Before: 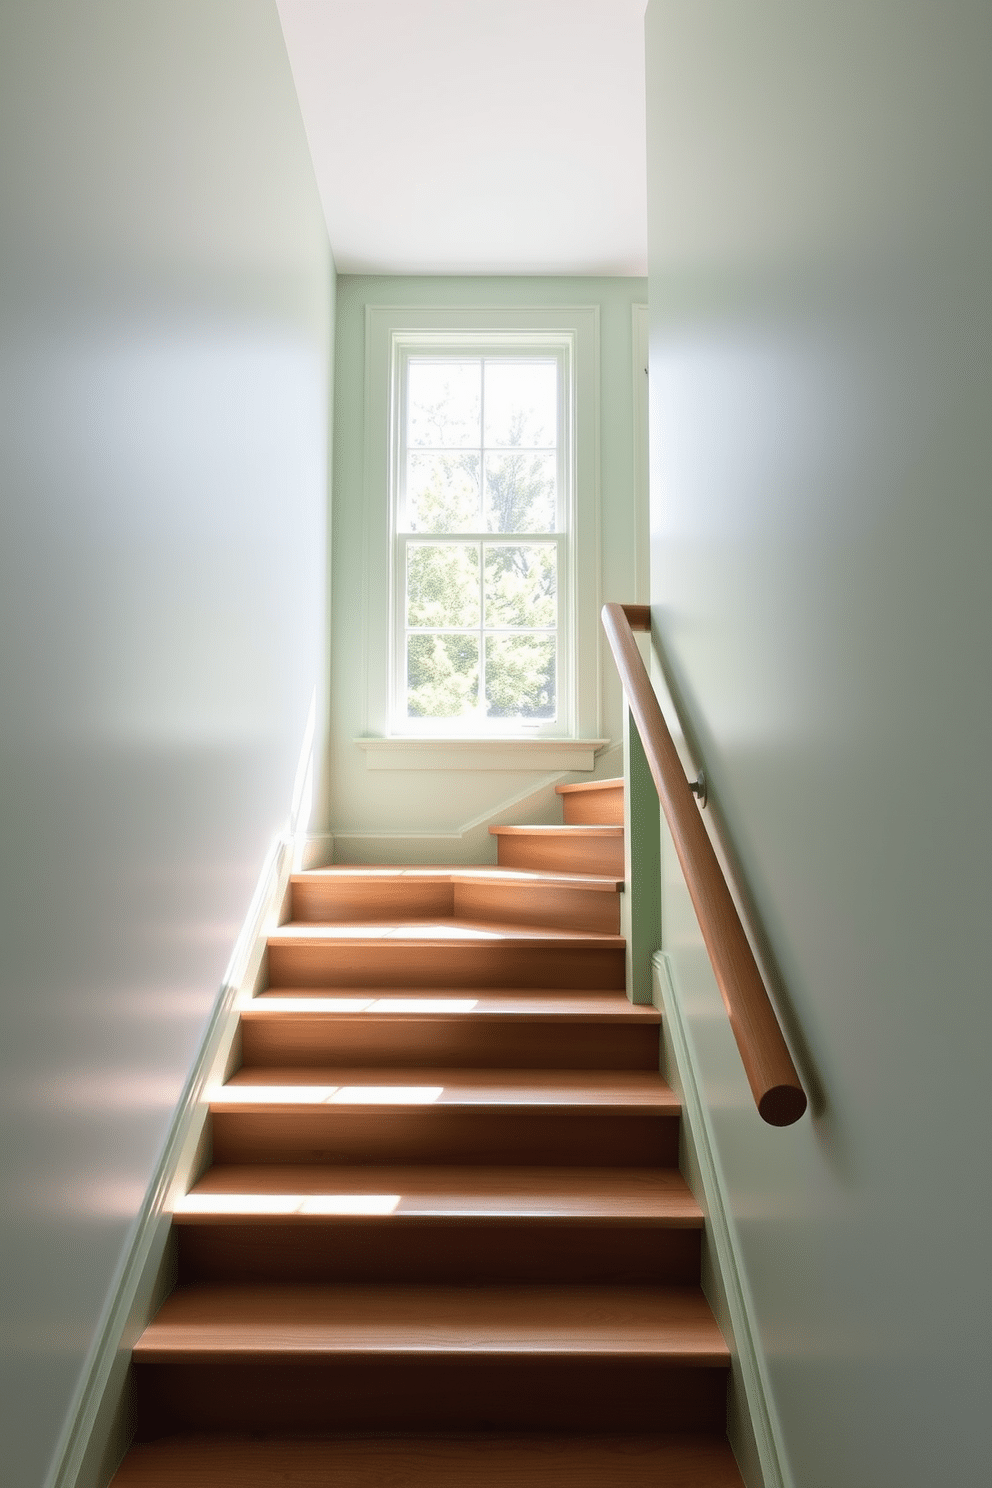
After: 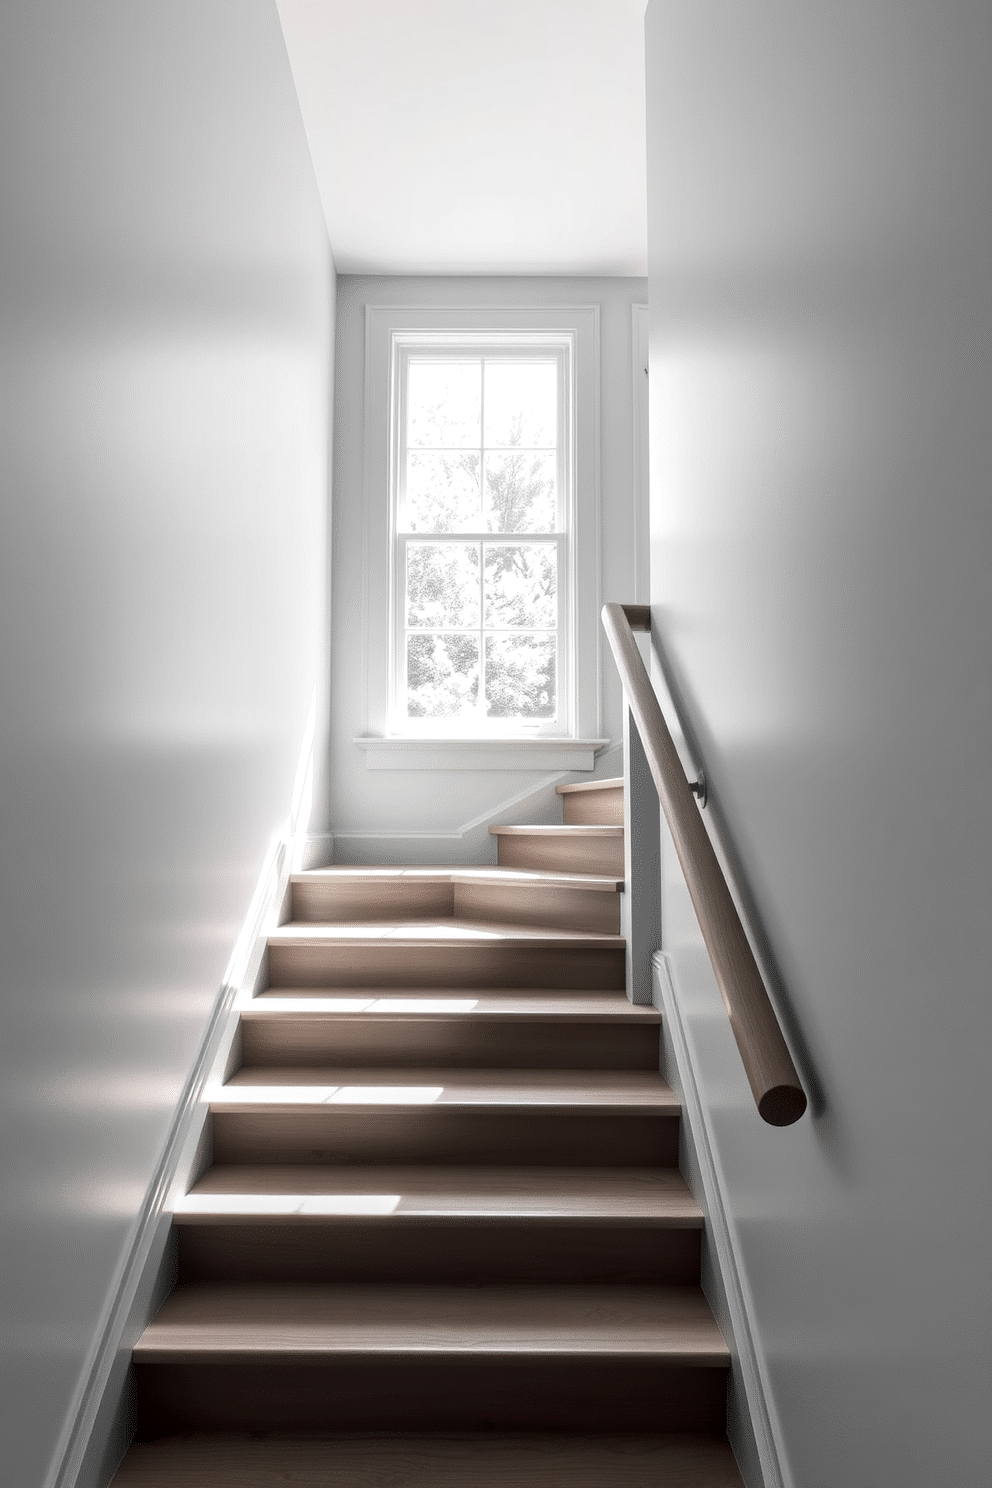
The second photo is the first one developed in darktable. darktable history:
local contrast: on, module defaults
color zones: curves: ch0 [(0, 0.278) (0.143, 0.5) (0.286, 0.5) (0.429, 0.5) (0.571, 0.5) (0.714, 0.5) (0.857, 0.5) (1, 0.5)]; ch1 [(0, 1) (0.143, 0.165) (0.286, 0) (0.429, 0) (0.571, 0) (0.714, 0) (0.857, 0.5) (1, 0.5)]; ch2 [(0, 0.508) (0.143, 0.5) (0.286, 0.5) (0.429, 0.5) (0.571, 0.5) (0.714, 0.5) (0.857, 0.5) (1, 0.5)]
